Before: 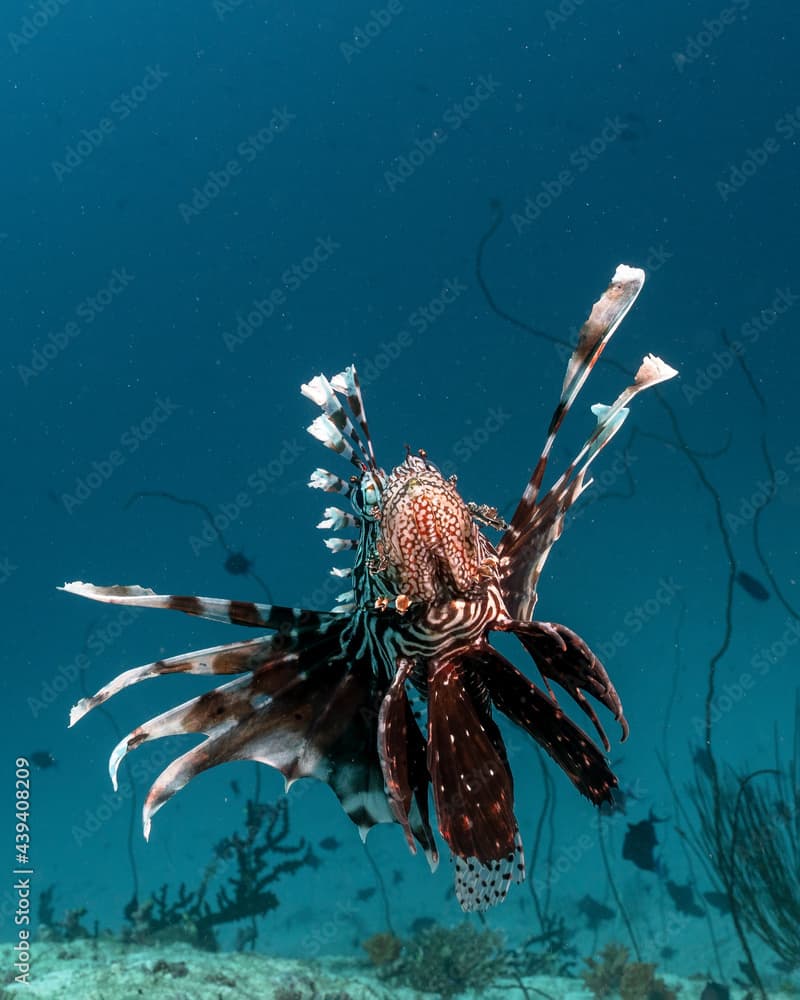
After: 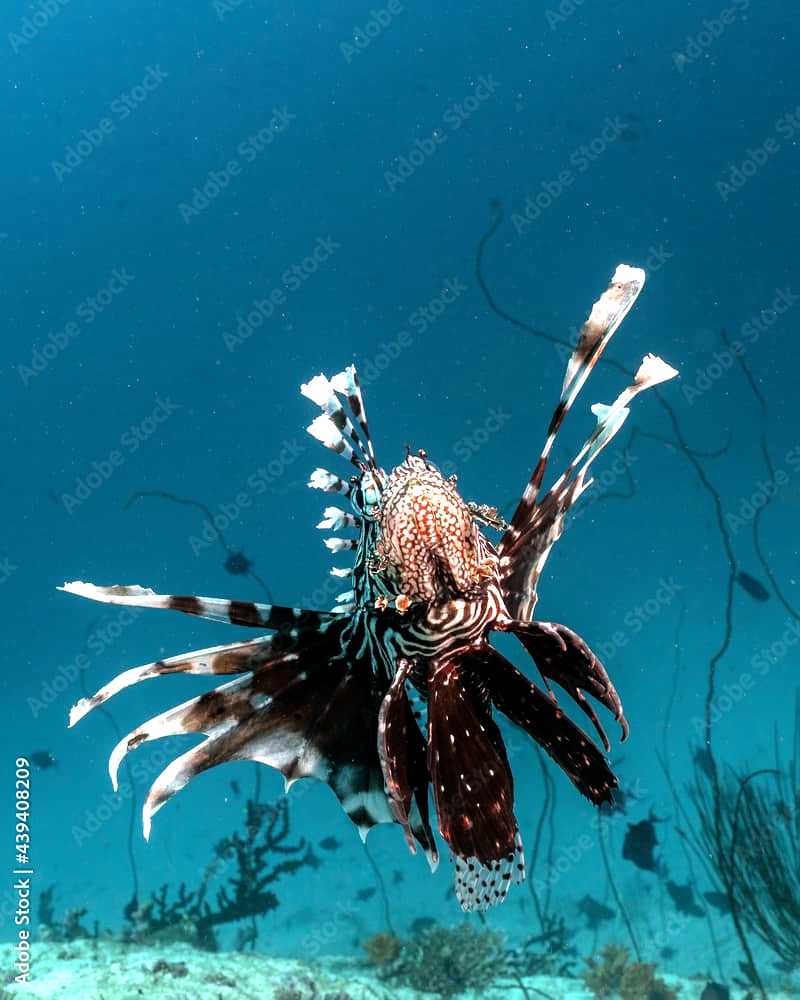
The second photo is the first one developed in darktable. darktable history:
tone equalizer: -8 EV -1.09 EV, -7 EV -1 EV, -6 EV -0.881 EV, -5 EV -0.541 EV, -3 EV 0.604 EV, -2 EV 0.874 EV, -1 EV 1.01 EV, +0 EV 1.07 EV
